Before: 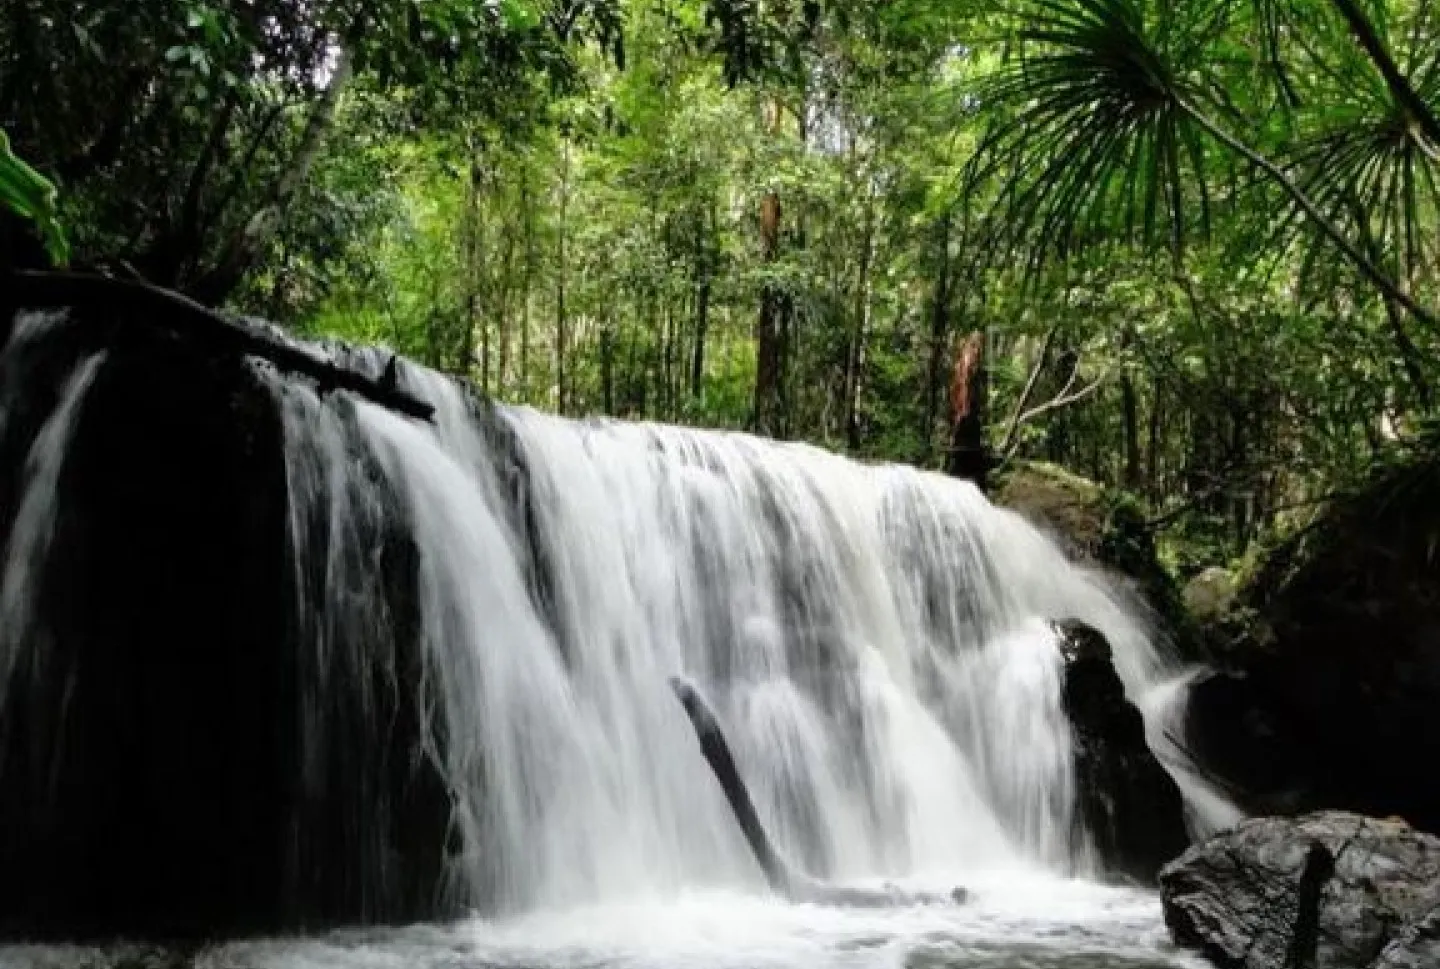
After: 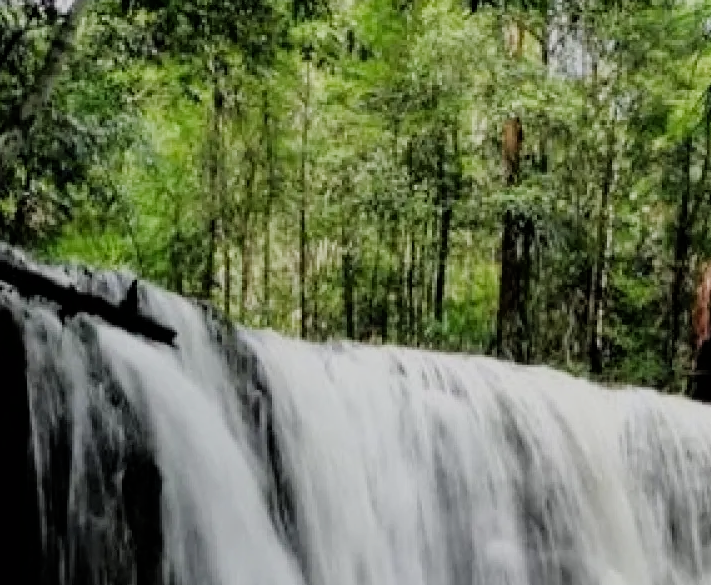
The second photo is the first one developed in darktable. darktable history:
haze removal: strength 0.029, distance 0.254, compatibility mode true, adaptive false
filmic rgb: black relative exposure -7.41 EV, white relative exposure 4.85 EV, hardness 3.4
crop: left 17.963%, top 7.856%, right 32.649%, bottom 31.737%
